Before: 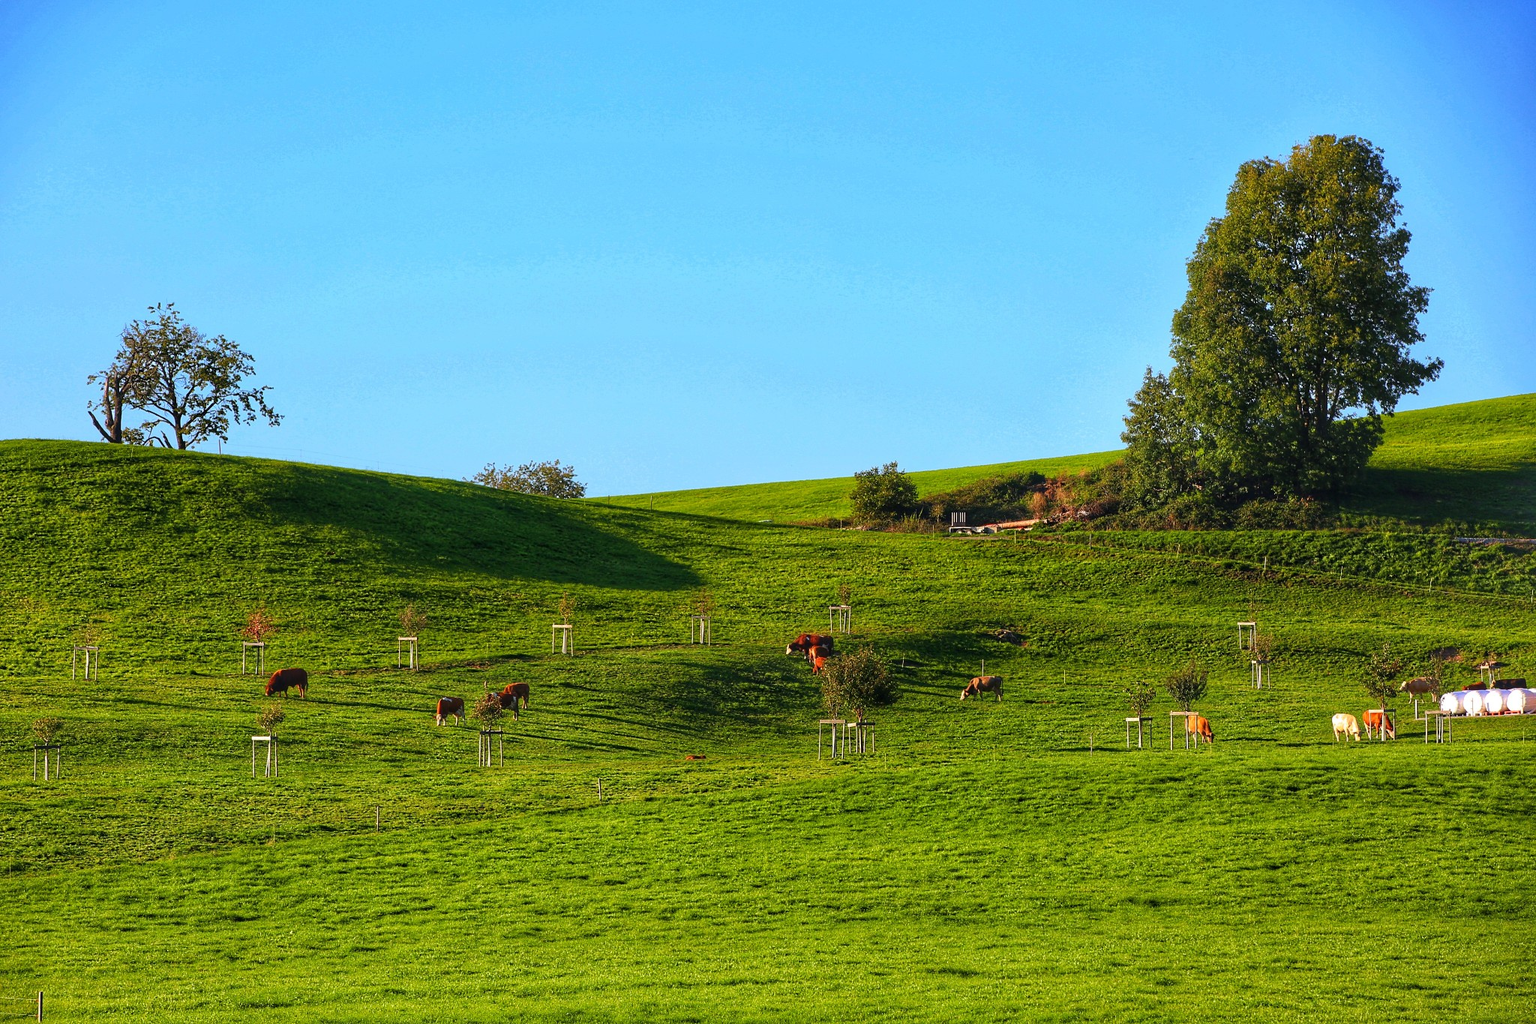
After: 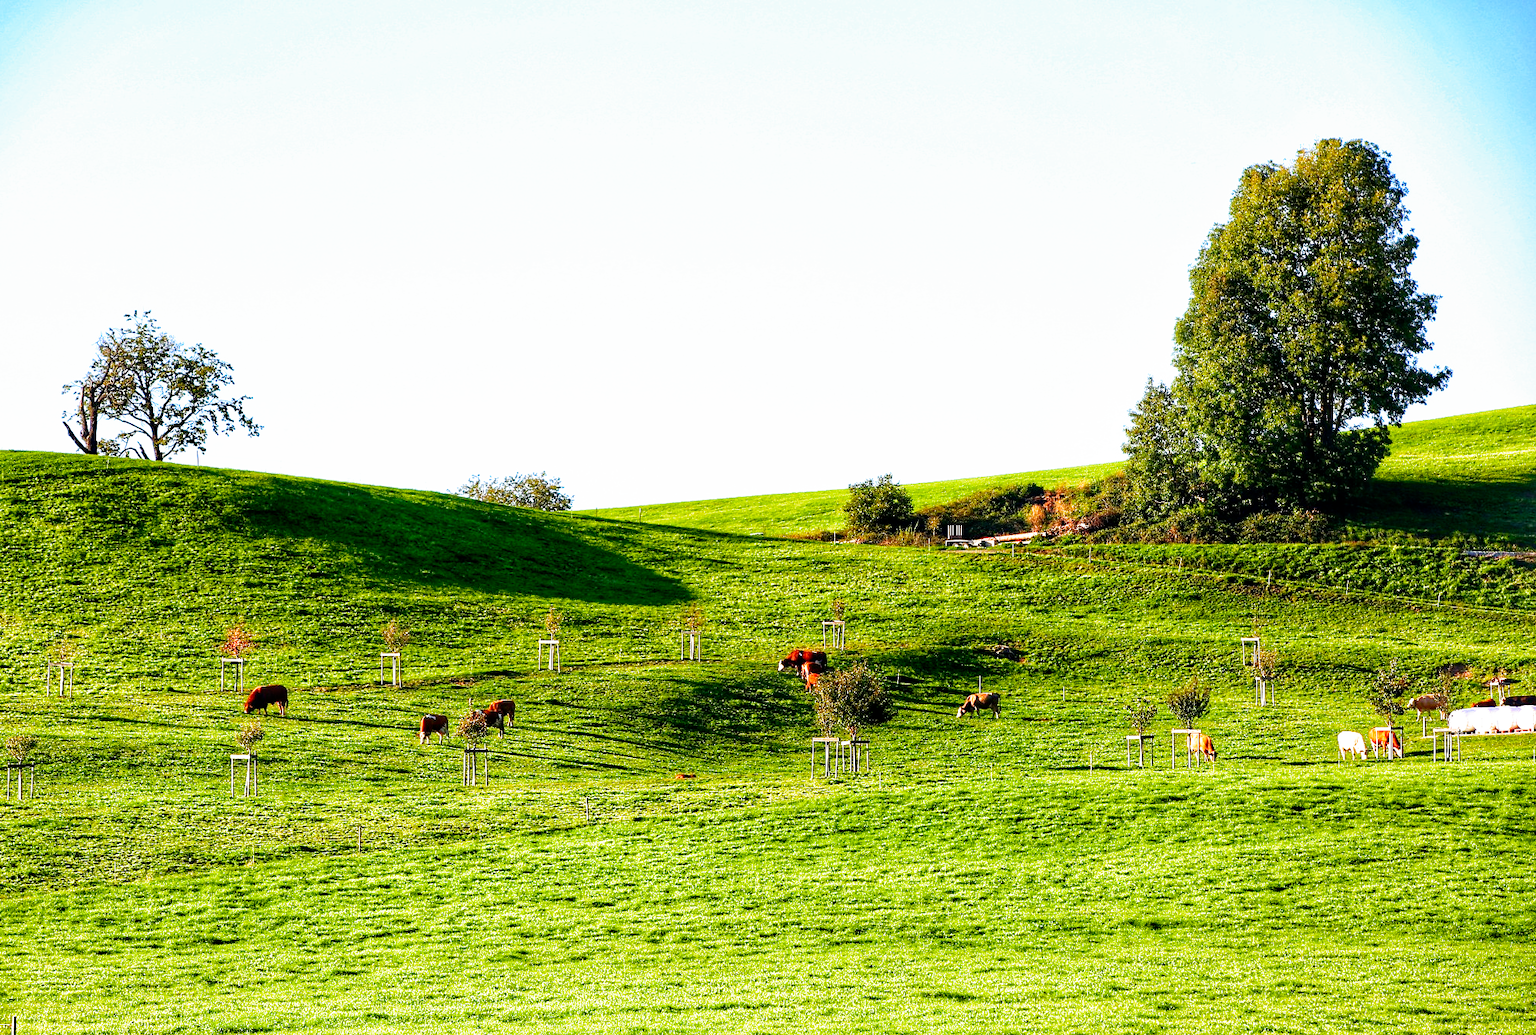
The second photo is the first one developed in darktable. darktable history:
filmic rgb: middle gray luminance 8.8%, black relative exposure -6.3 EV, white relative exposure 2.7 EV, threshold 6 EV, target black luminance 0%, hardness 4.74, latitude 73.47%, contrast 1.332, shadows ↔ highlights balance 10.13%, add noise in highlights 0, preserve chrominance no, color science v3 (2019), use custom middle-gray values true, iterations of high-quality reconstruction 0, contrast in highlights soft, enable highlight reconstruction true
crop and rotate: left 1.774%, right 0.633%, bottom 1.28%
